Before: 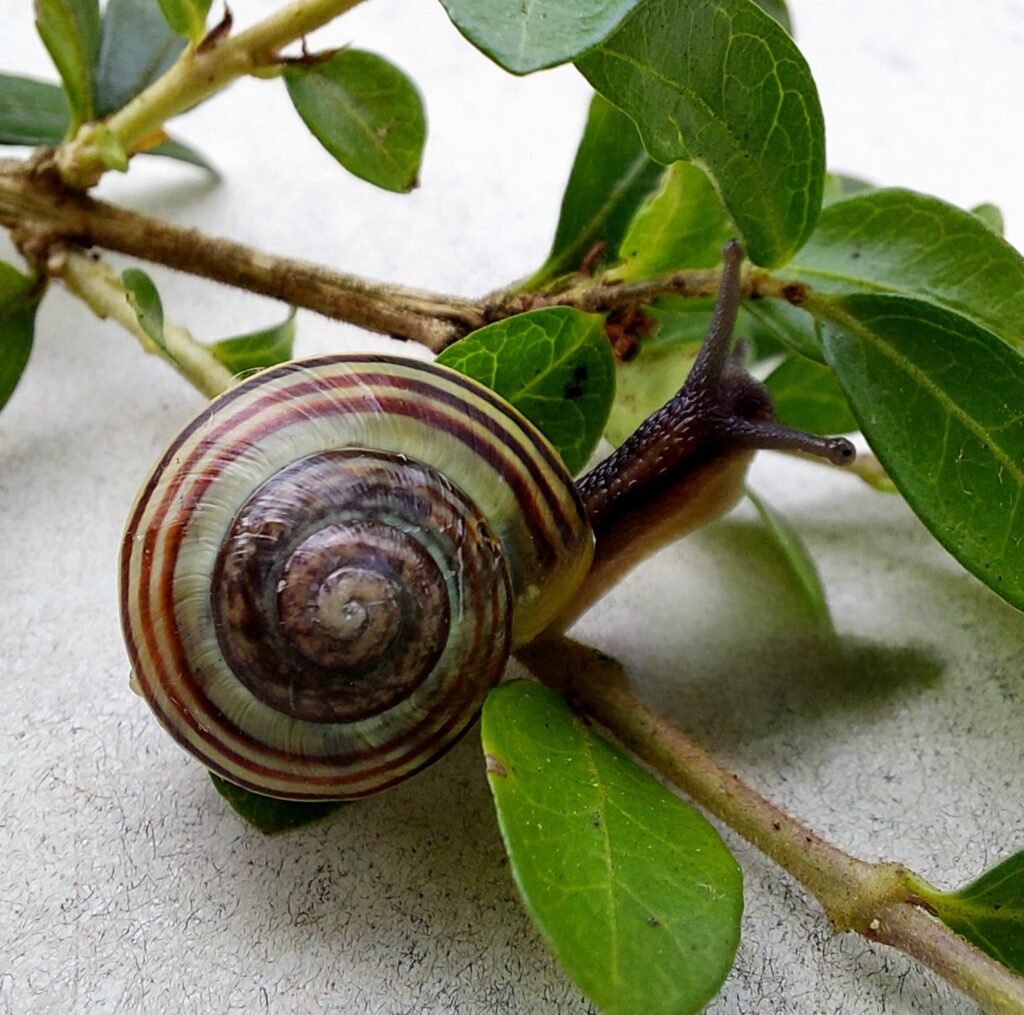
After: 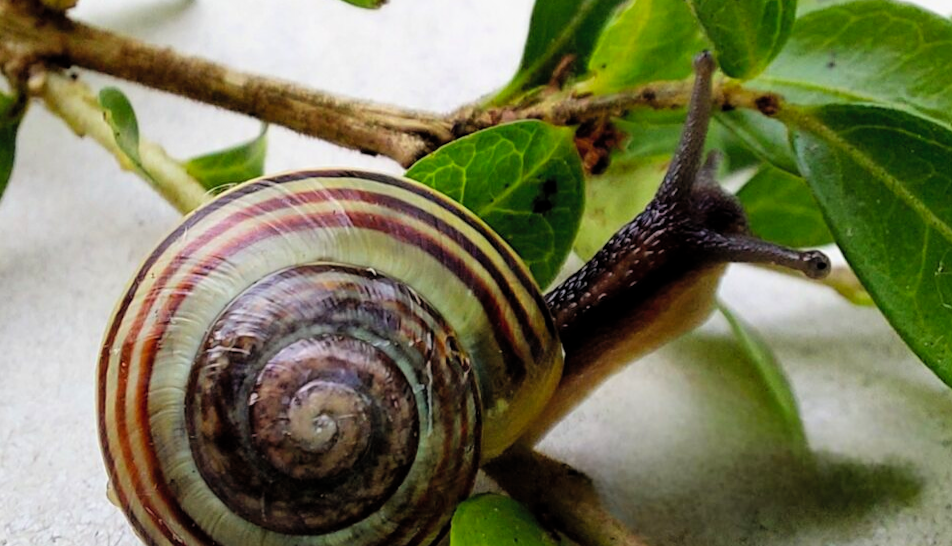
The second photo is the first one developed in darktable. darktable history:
rotate and perspective: lens shift (horizontal) -0.055, automatic cropping off
tone equalizer: on, module defaults
crop: left 1.744%, top 19.225%, right 5.069%, bottom 28.357%
filmic rgb: middle gray luminance 18.42%, black relative exposure -11.45 EV, white relative exposure 2.55 EV, threshold 6 EV, target black luminance 0%, hardness 8.41, latitude 99%, contrast 1.084, shadows ↔ highlights balance 0.505%, add noise in highlights 0, preserve chrominance max RGB, color science v3 (2019), use custom middle-gray values true, iterations of high-quality reconstruction 0, contrast in highlights soft, enable highlight reconstruction true
contrast brightness saturation: brightness 0.09, saturation 0.19
